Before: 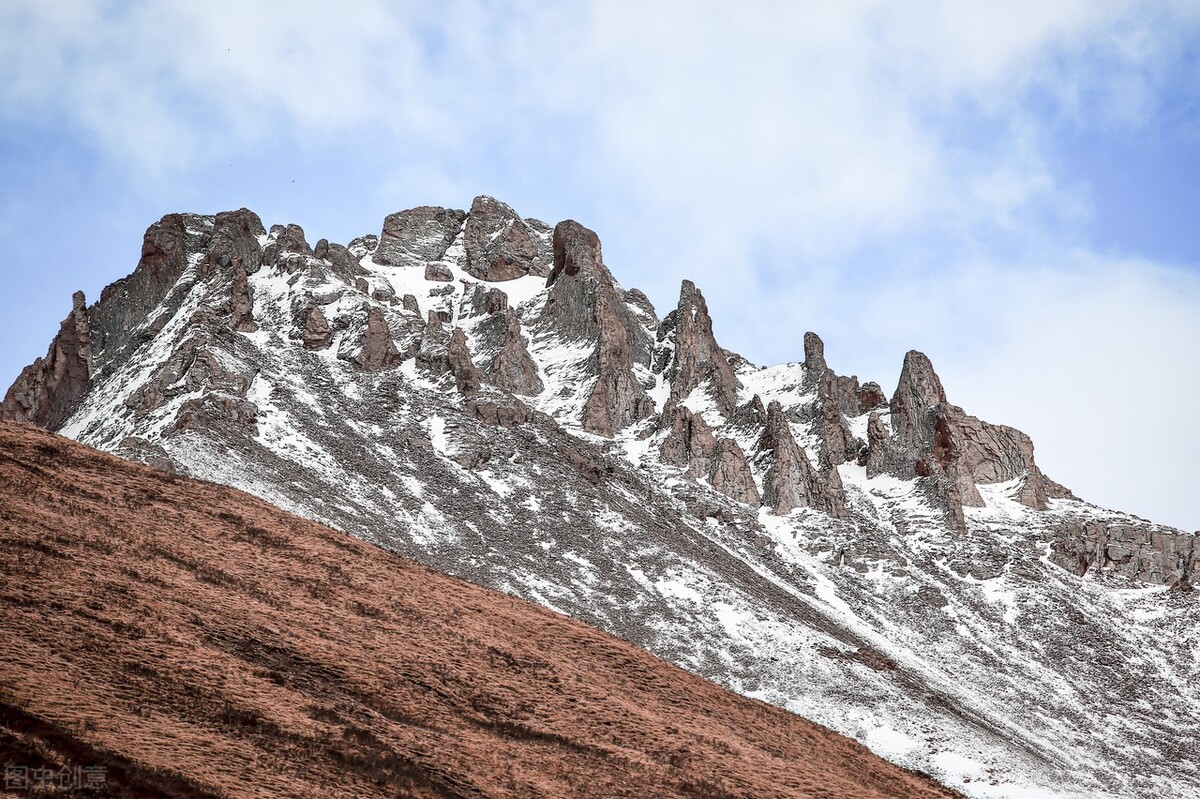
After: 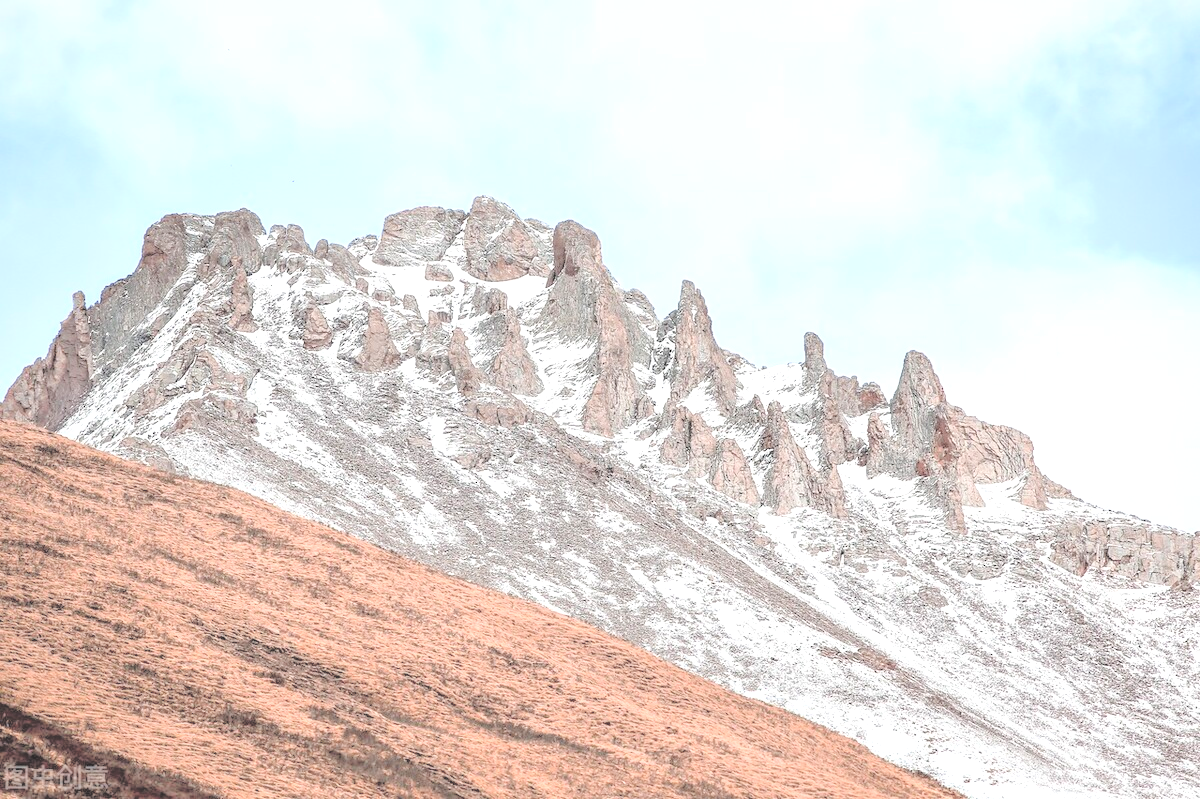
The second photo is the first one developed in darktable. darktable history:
shadows and highlights: shadows 25.07, highlights -23.84, shadows color adjustment 99.14%, highlights color adjustment 0.111%
exposure: exposure 0.66 EV, compensate exposure bias true, compensate highlight preservation false
contrast brightness saturation: brightness 0.983
